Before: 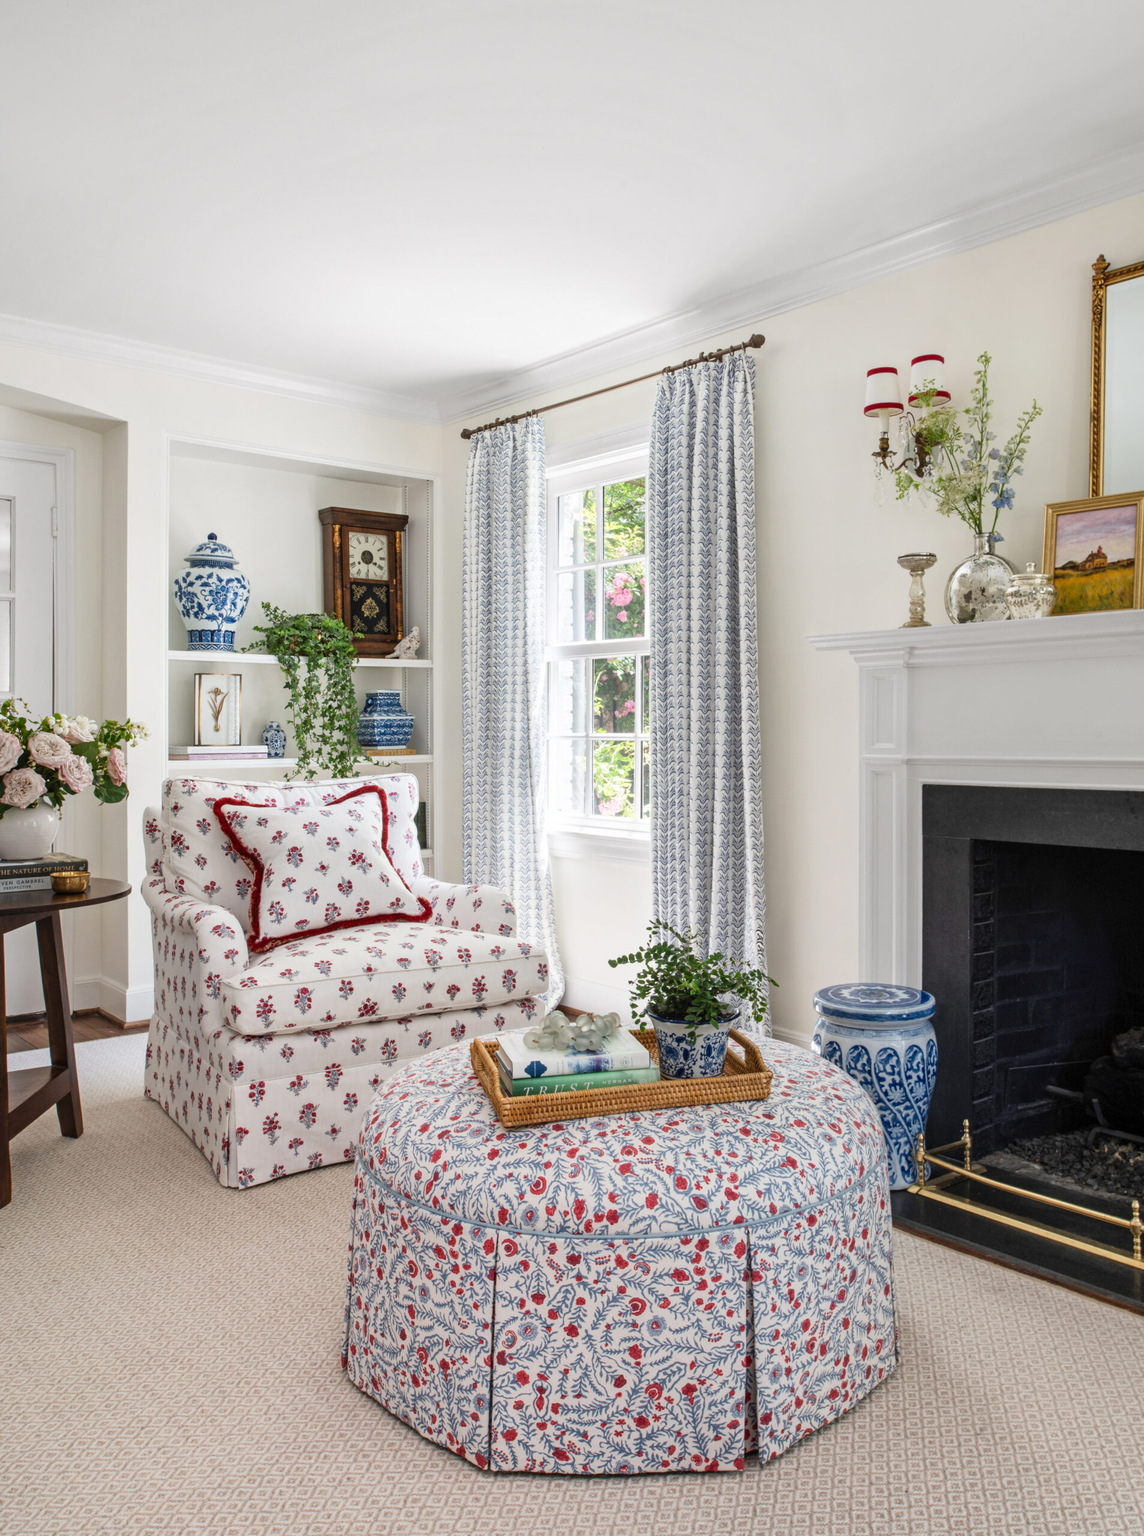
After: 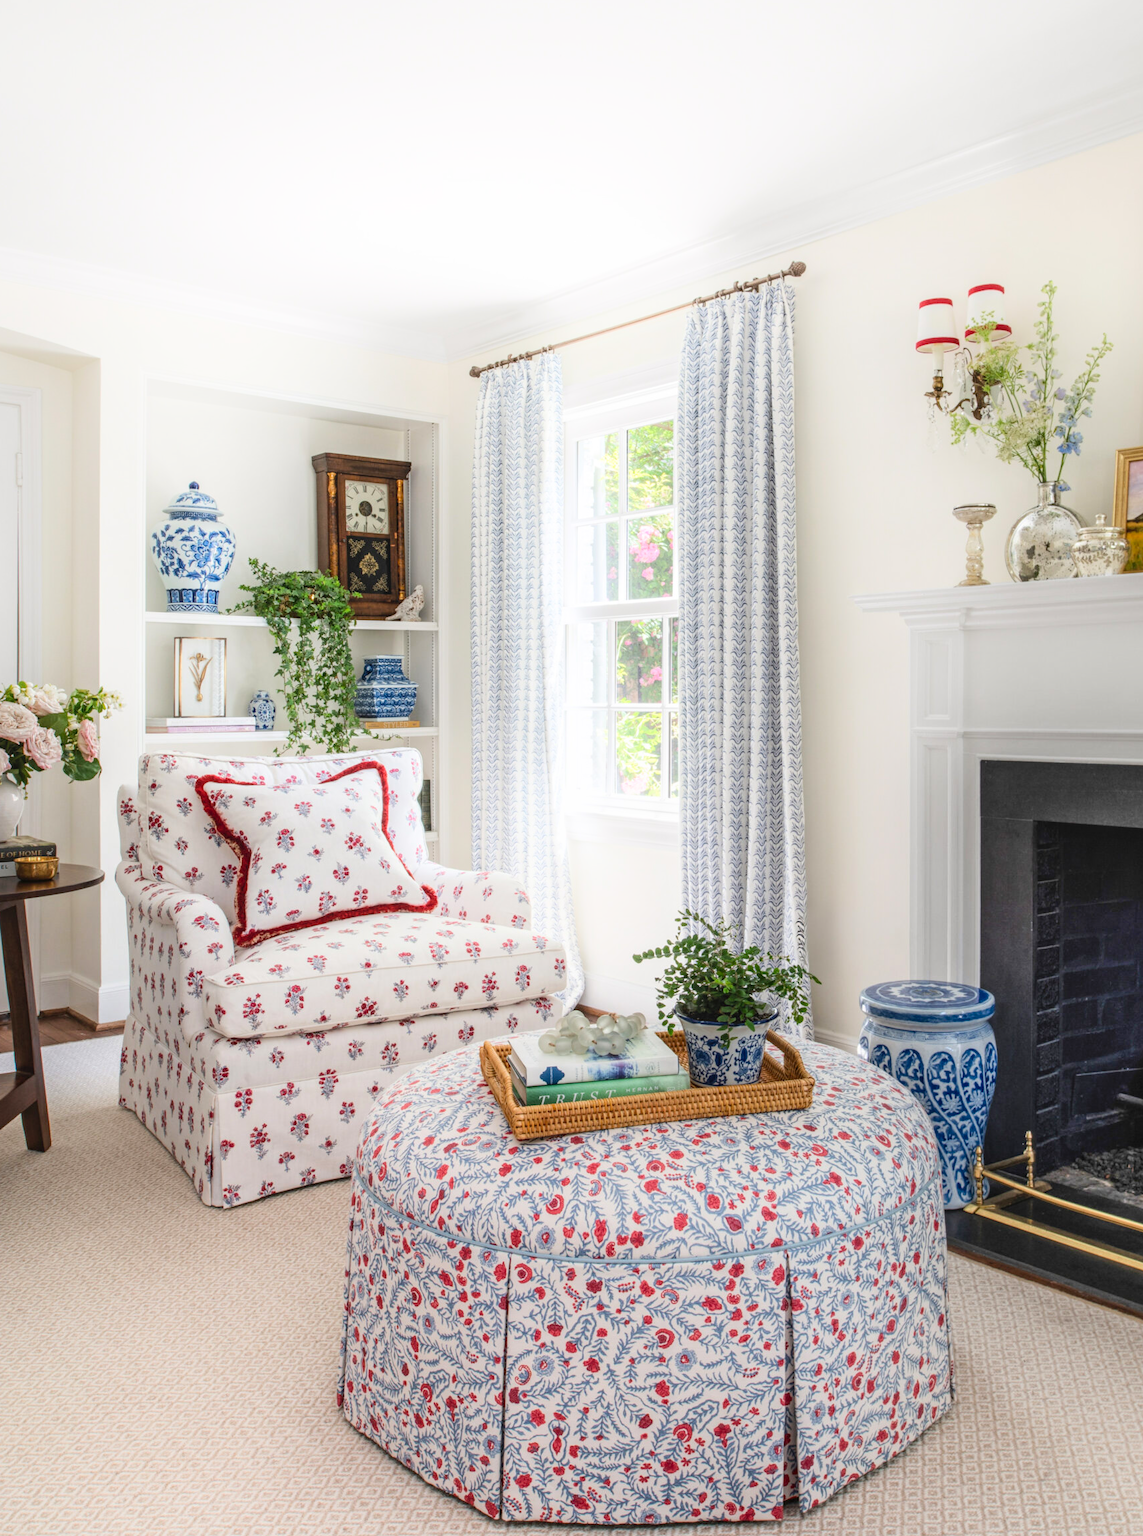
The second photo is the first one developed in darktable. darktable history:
contrast brightness saturation: contrast 0.04, saturation 0.16
crop: left 3.305%, top 6.436%, right 6.389%, bottom 3.258%
local contrast: detail 110%
shadows and highlights: highlights 70.7, soften with gaussian
